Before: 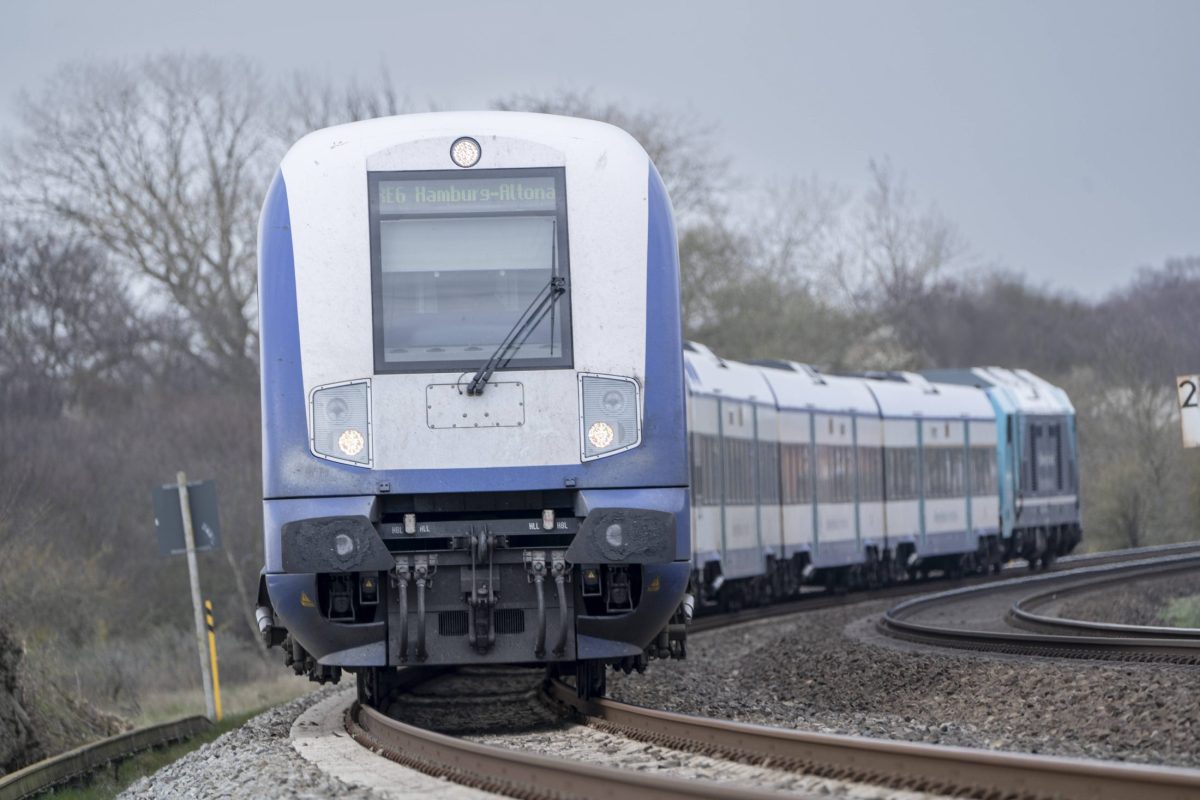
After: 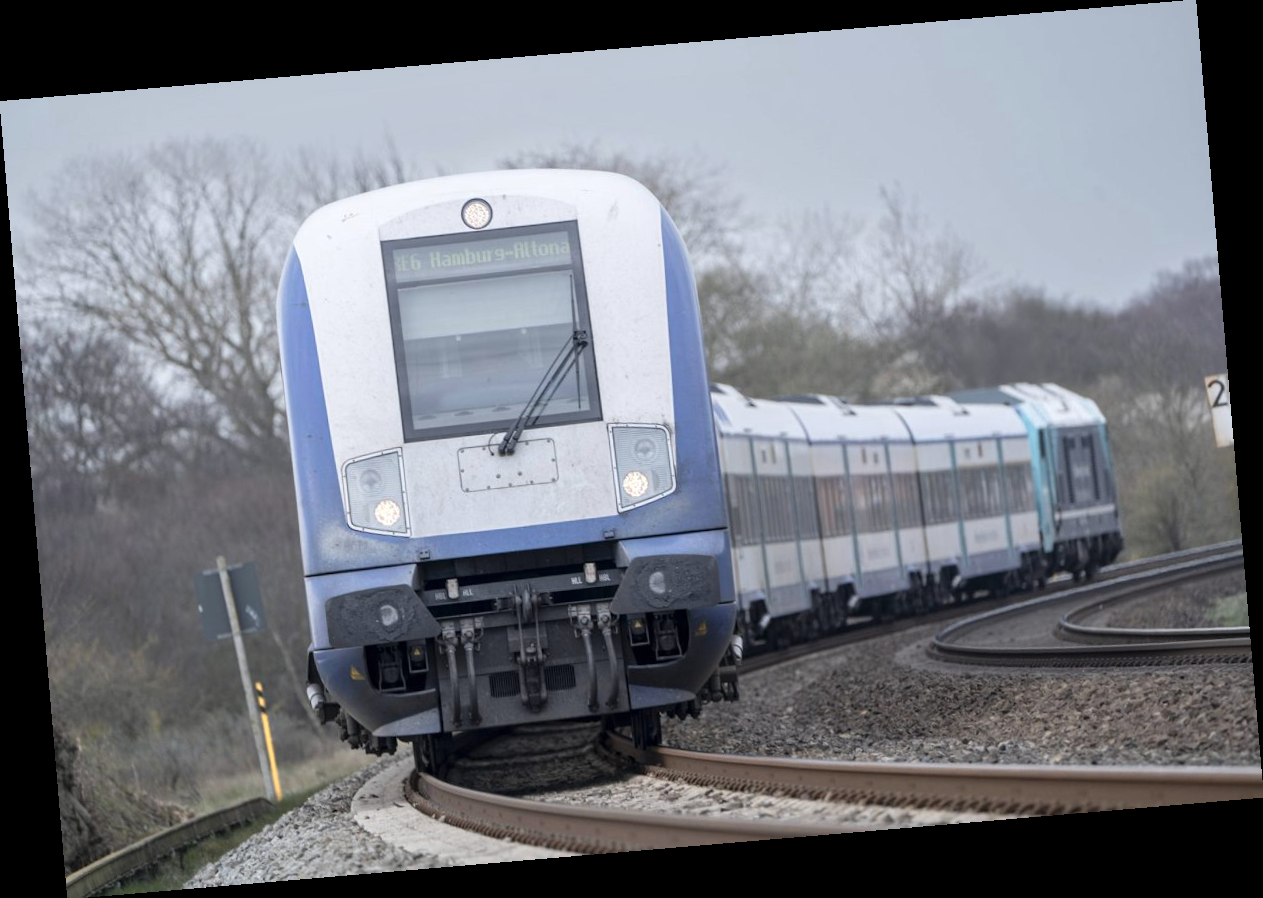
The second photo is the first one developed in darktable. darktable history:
color zones: curves: ch0 [(0.018, 0.548) (0.197, 0.654) (0.425, 0.447) (0.605, 0.658) (0.732, 0.579)]; ch1 [(0.105, 0.531) (0.224, 0.531) (0.386, 0.39) (0.618, 0.456) (0.732, 0.456) (0.956, 0.421)]; ch2 [(0.039, 0.583) (0.215, 0.465) (0.399, 0.544) (0.465, 0.548) (0.614, 0.447) (0.724, 0.43) (0.882, 0.623) (0.956, 0.632)]
rotate and perspective: rotation -4.86°, automatic cropping off
tone equalizer: on, module defaults
